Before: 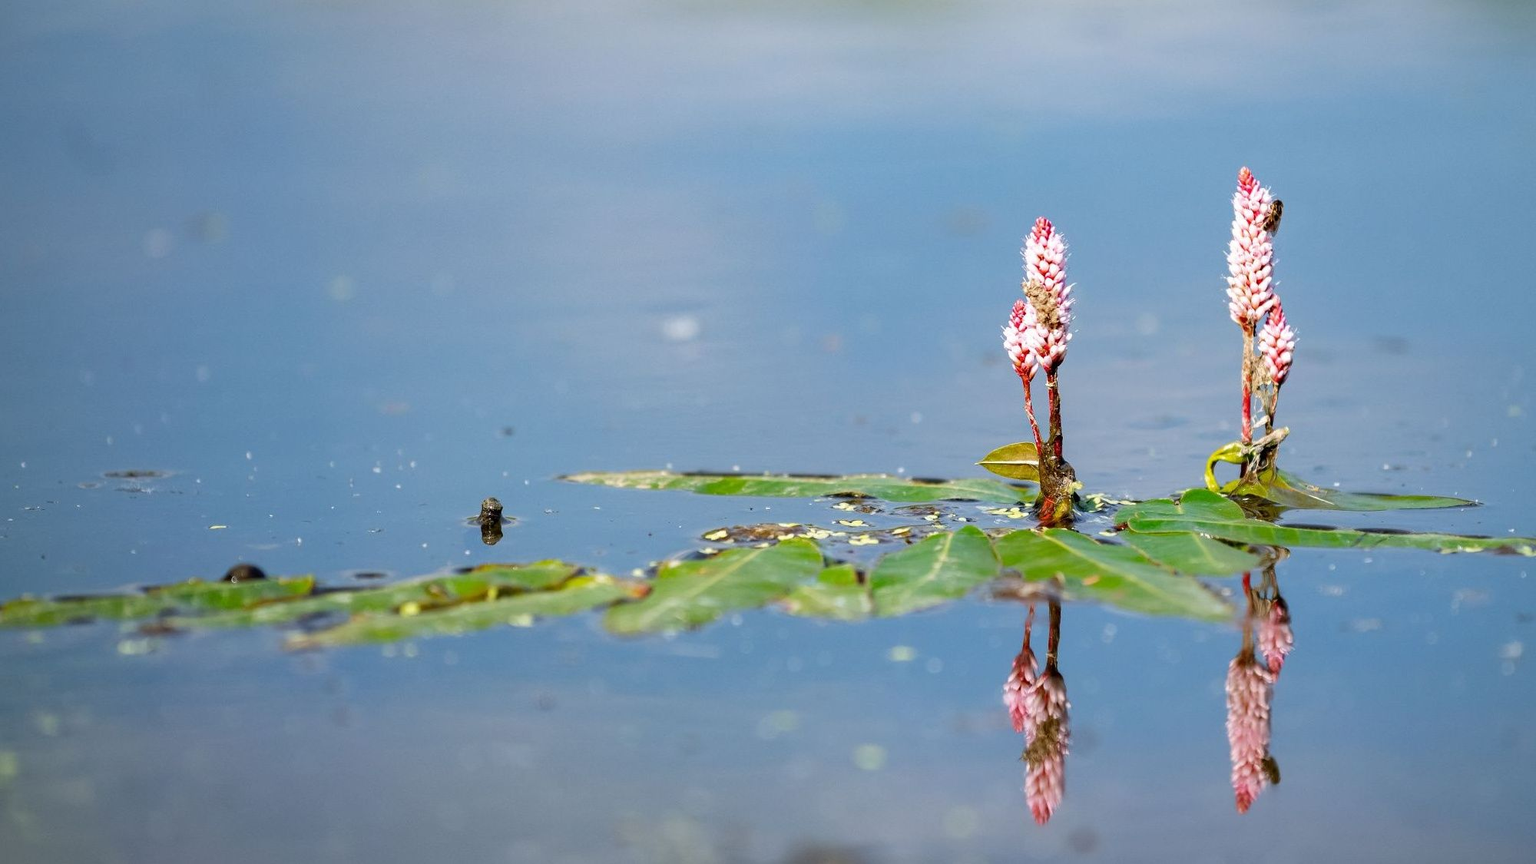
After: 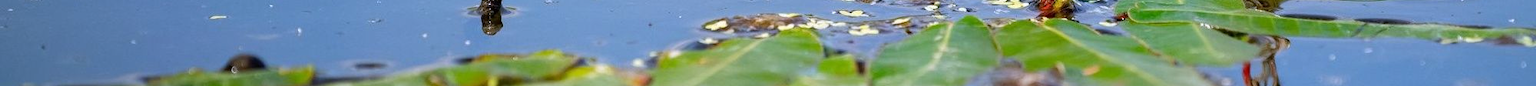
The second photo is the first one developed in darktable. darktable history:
white balance: red 1.004, blue 1.096
crop and rotate: top 59.084%, bottom 30.916%
